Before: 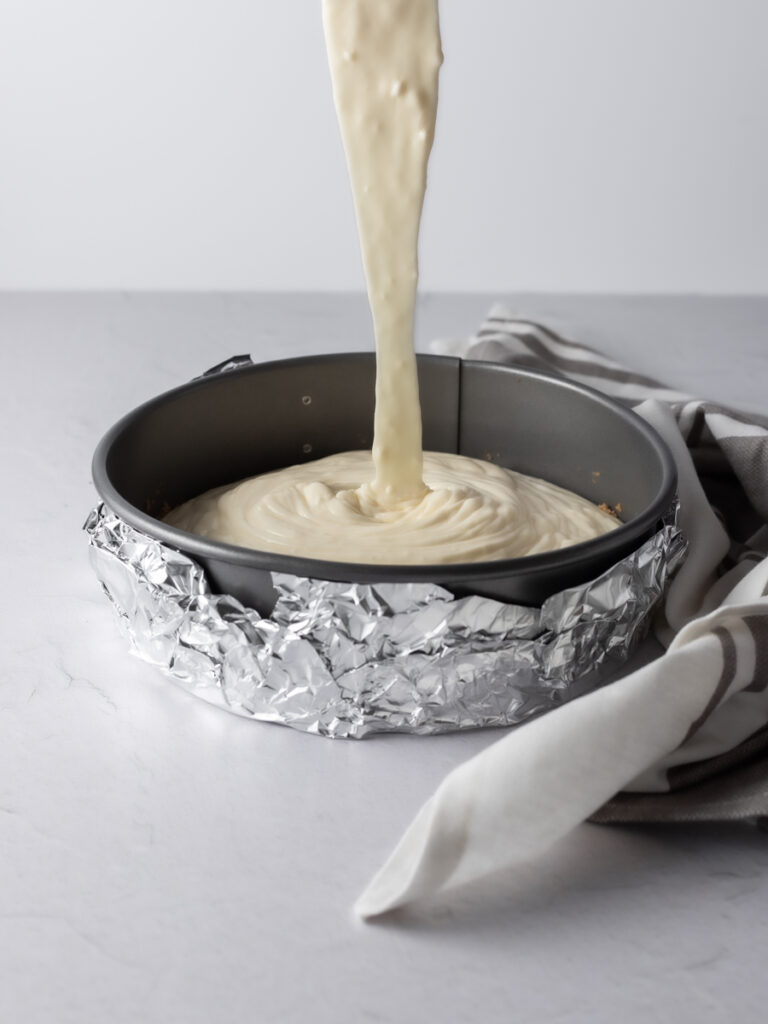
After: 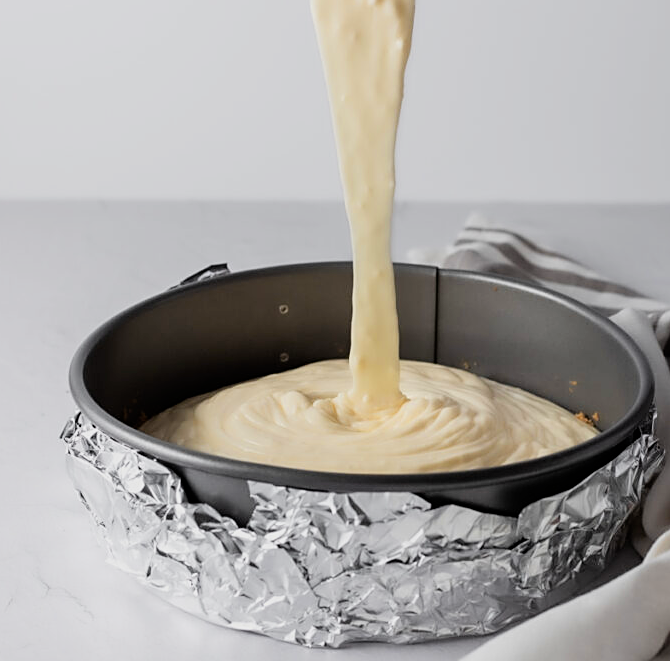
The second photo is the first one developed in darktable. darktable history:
filmic rgb: black relative exposure -8.15 EV, white relative exposure 3.76 EV, hardness 4.46
sharpen: on, module defaults
crop: left 3.015%, top 8.969%, right 9.647%, bottom 26.457%
color zones: curves: ch0 [(0, 0.511) (0.143, 0.531) (0.286, 0.56) (0.429, 0.5) (0.571, 0.5) (0.714, 0.5) (0.857, 0.5) (1, 0.5)]; ch1 [(0, 0.525) (0.143, 0.705) (0.286, 0.715) (0.429, 0.35) (0.571, 0.35) (0.714, 0.35) (0.857, 0.4) (1, 0.4)]; ch2 [(0, 0.572) (0.143, 0.512) (0.286, 0.473) (0.429, 0.45) (0.571, 0.5) (0.714, 0.5) (0.857, 0.518) (1, 0.518)]
exposure: exposure 0.2 EV, compensate highlight preservation false
